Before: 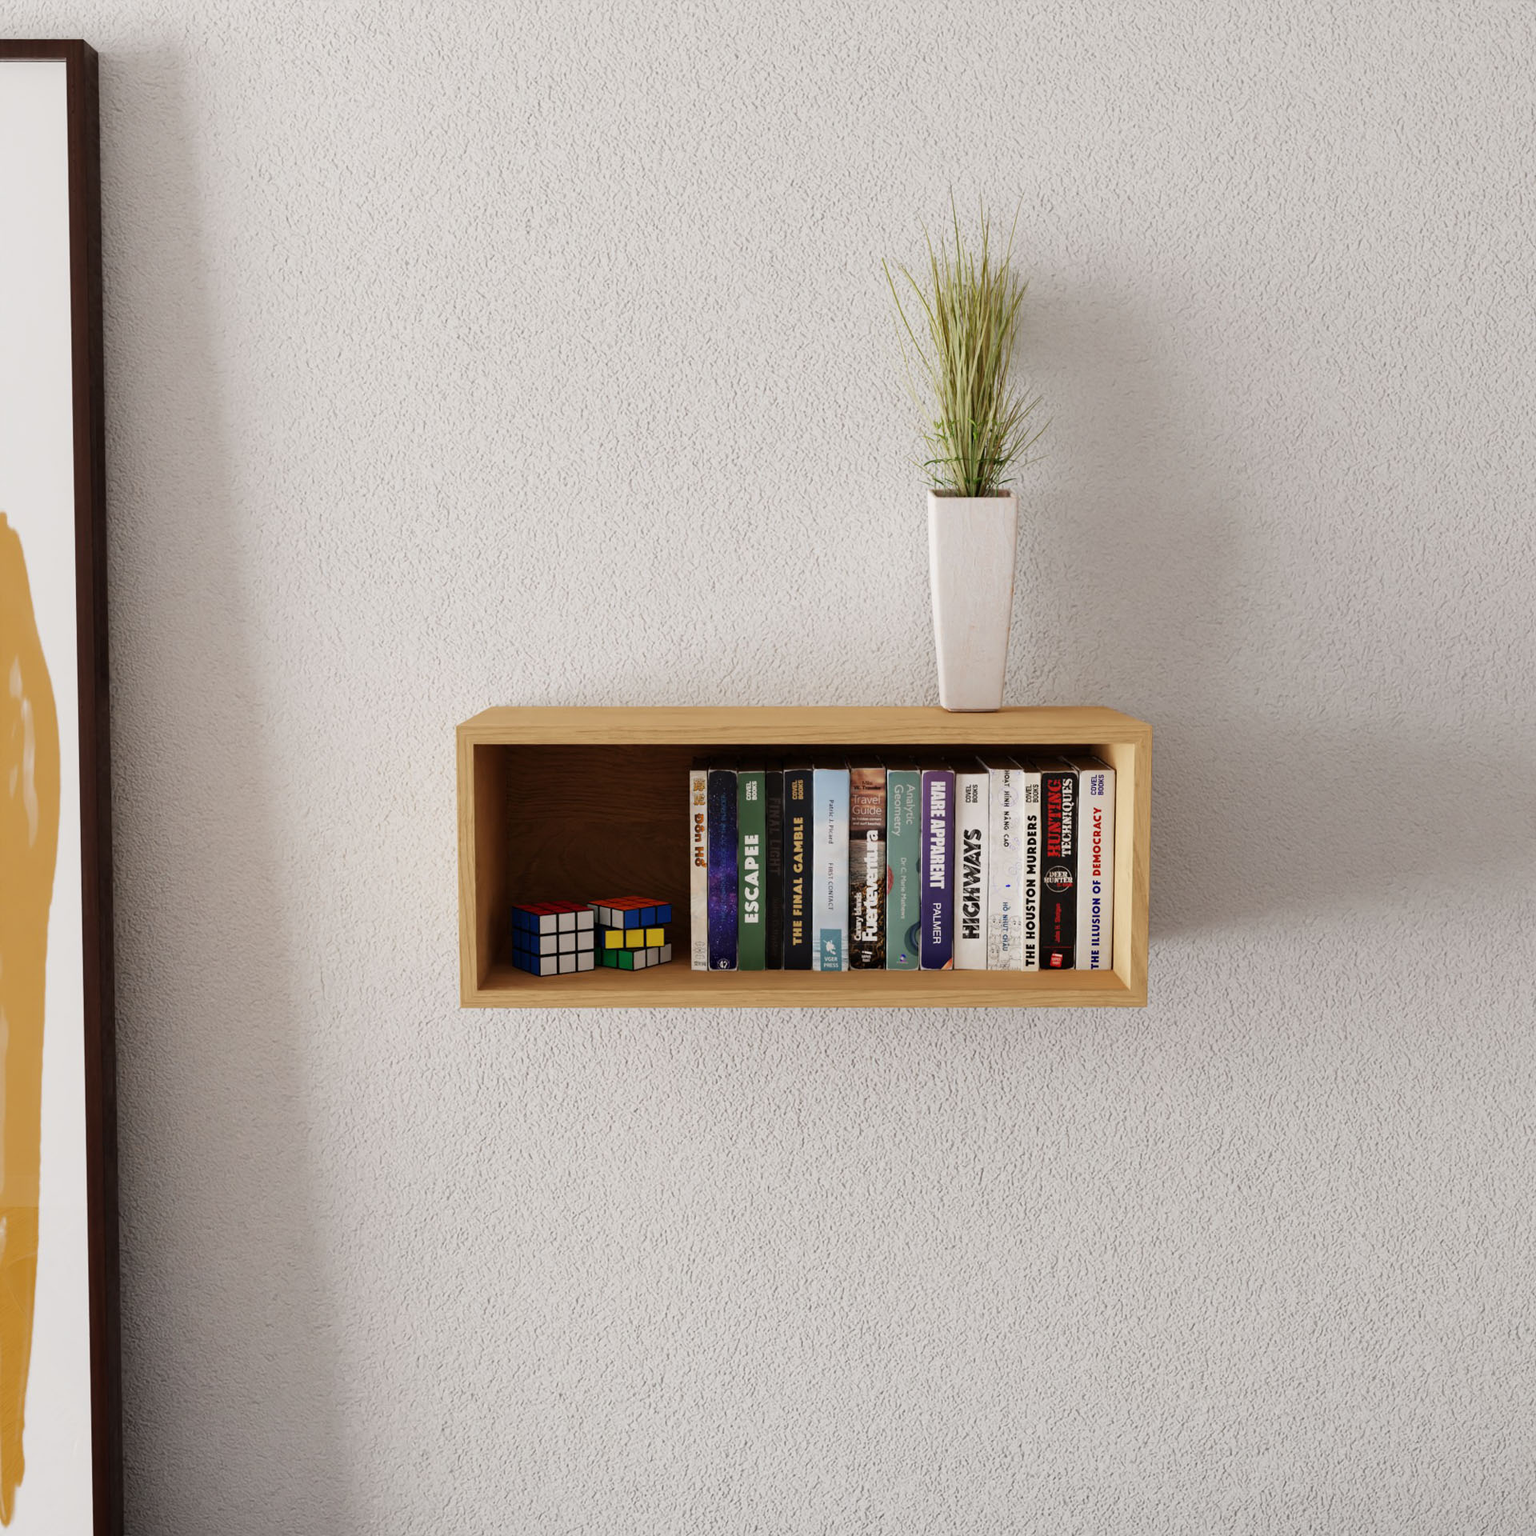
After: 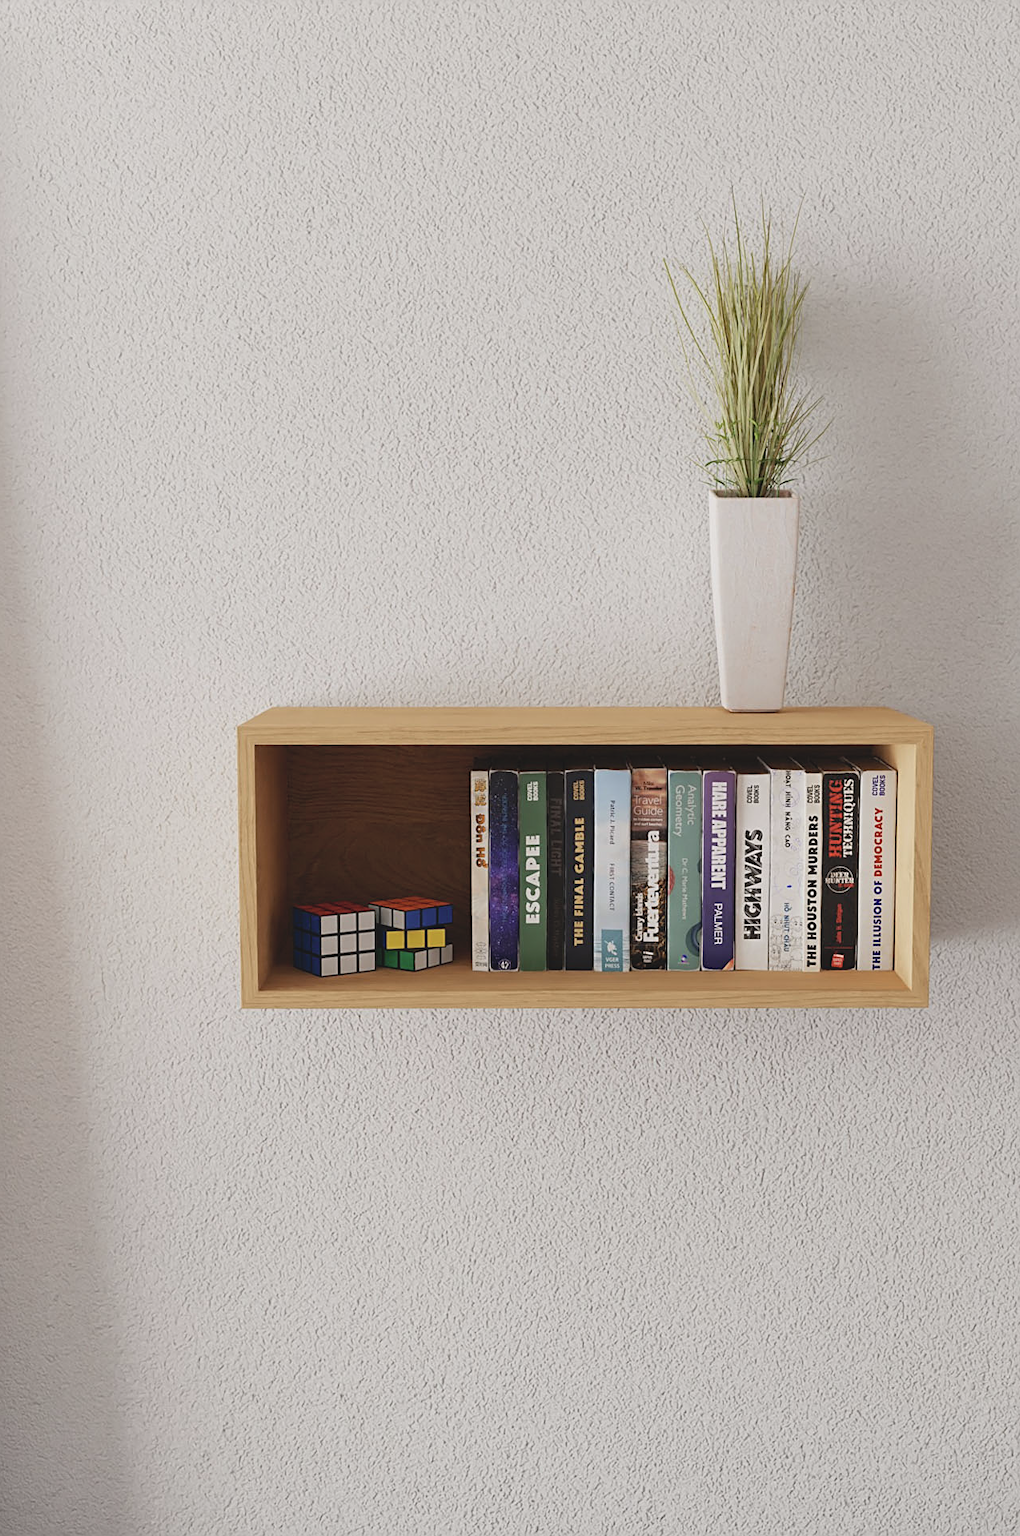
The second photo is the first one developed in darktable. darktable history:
sharpen: on, module defaults
contrast brightness saturation: contrast -0.131, brightness 0.053, saturation -0.134
crop and rotate: left 14.317%, right 19.256%
